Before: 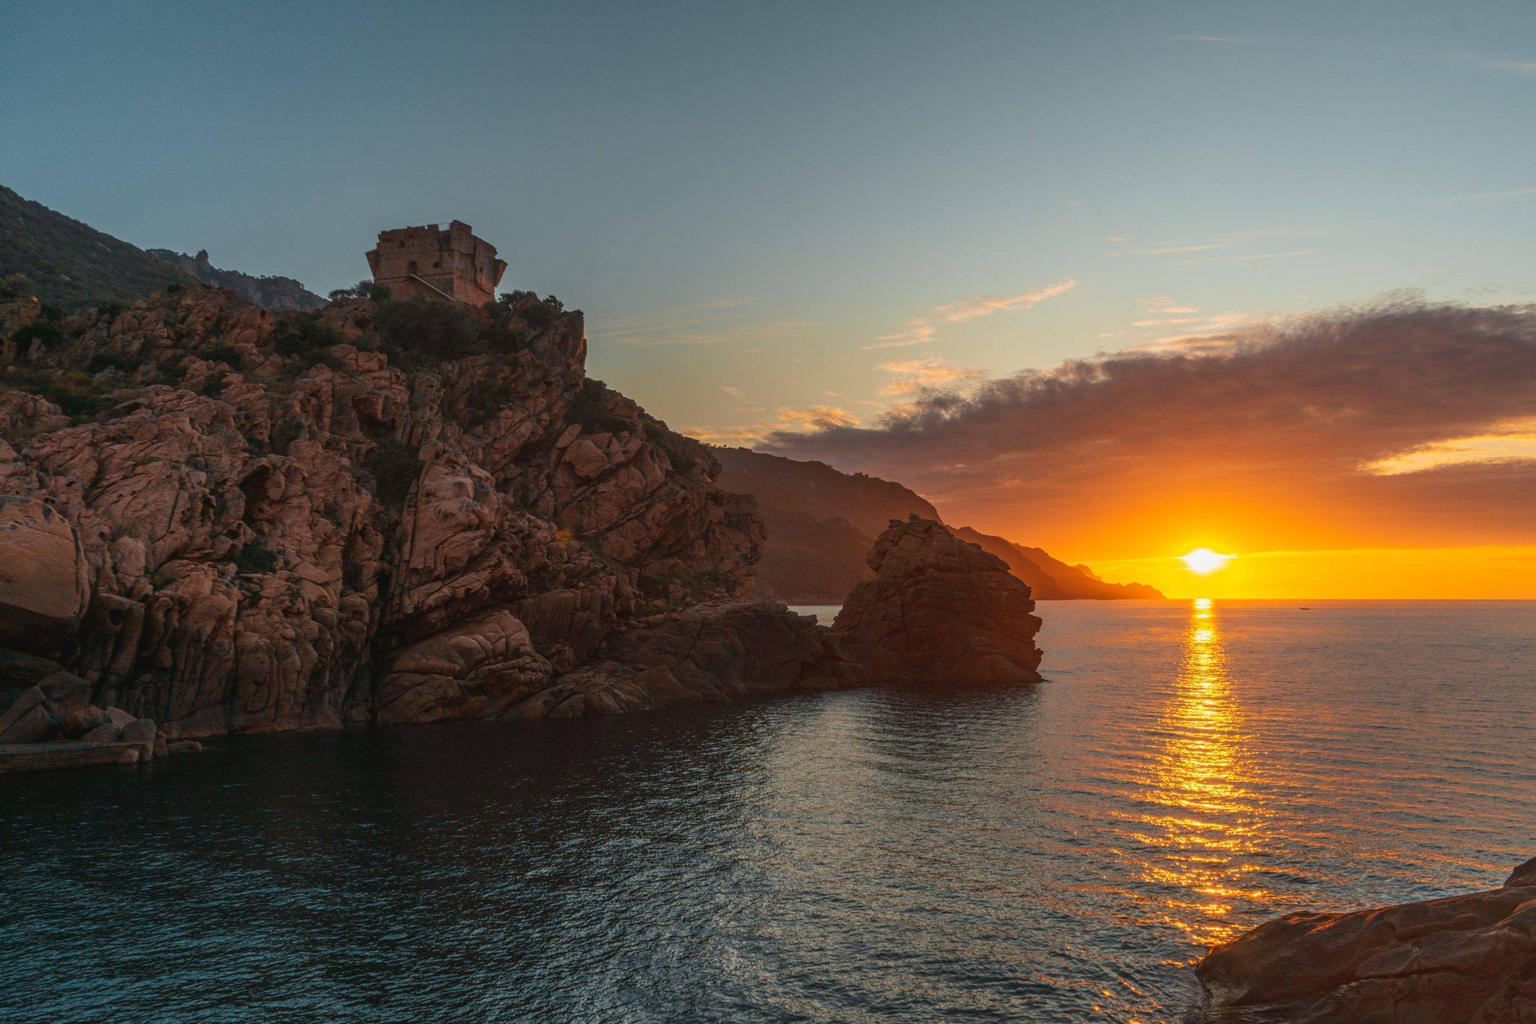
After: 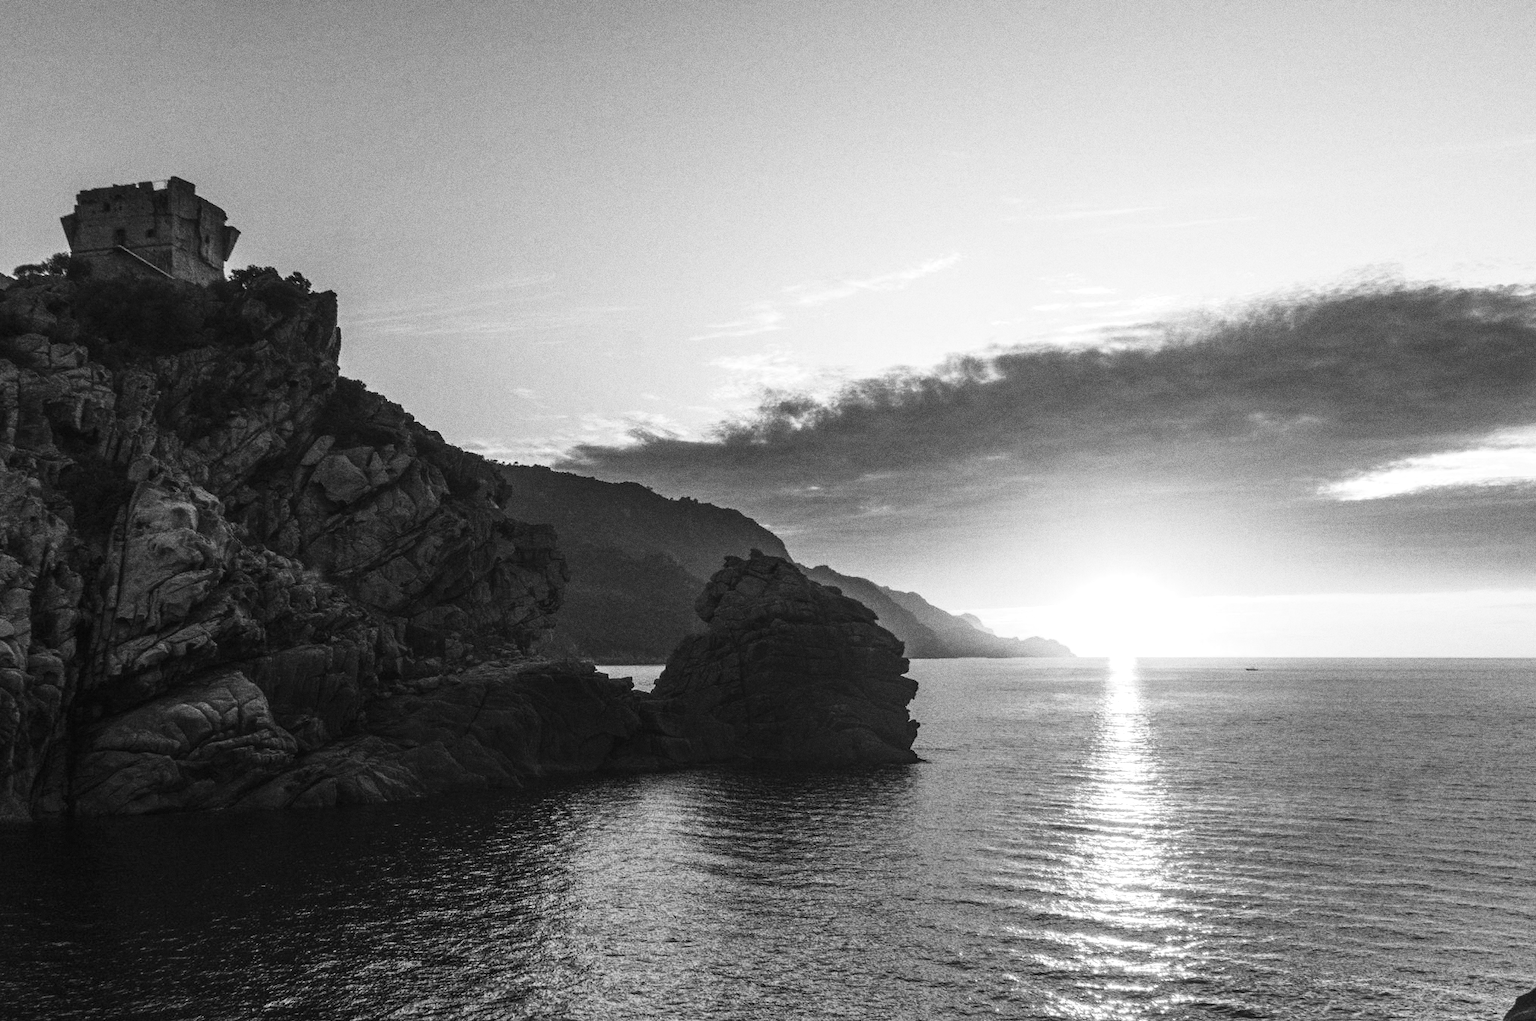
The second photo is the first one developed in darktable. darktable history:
contrast brightness saturation: contrast 0.28
base curve: curves: ch0 [(0, 0) (0.303, 0.277) (1, 1)]
crop and rotate: left 20.74%, top 7.912%, right 0.375%, bottom 13.378%
grain: coarseness 0.09 ISO, strength 40%
monochrome: a 32, b 64, size 2.3
shadows and highlights: radius 331.84, shadows 53.55, highlights -100, compress 94.63%, highlights color adjustment 73.23%, soften with gaussian
exposure: black level correction 0, exposure 0.7 EV, compensate exposure bias true, compensate highlight preservation false
